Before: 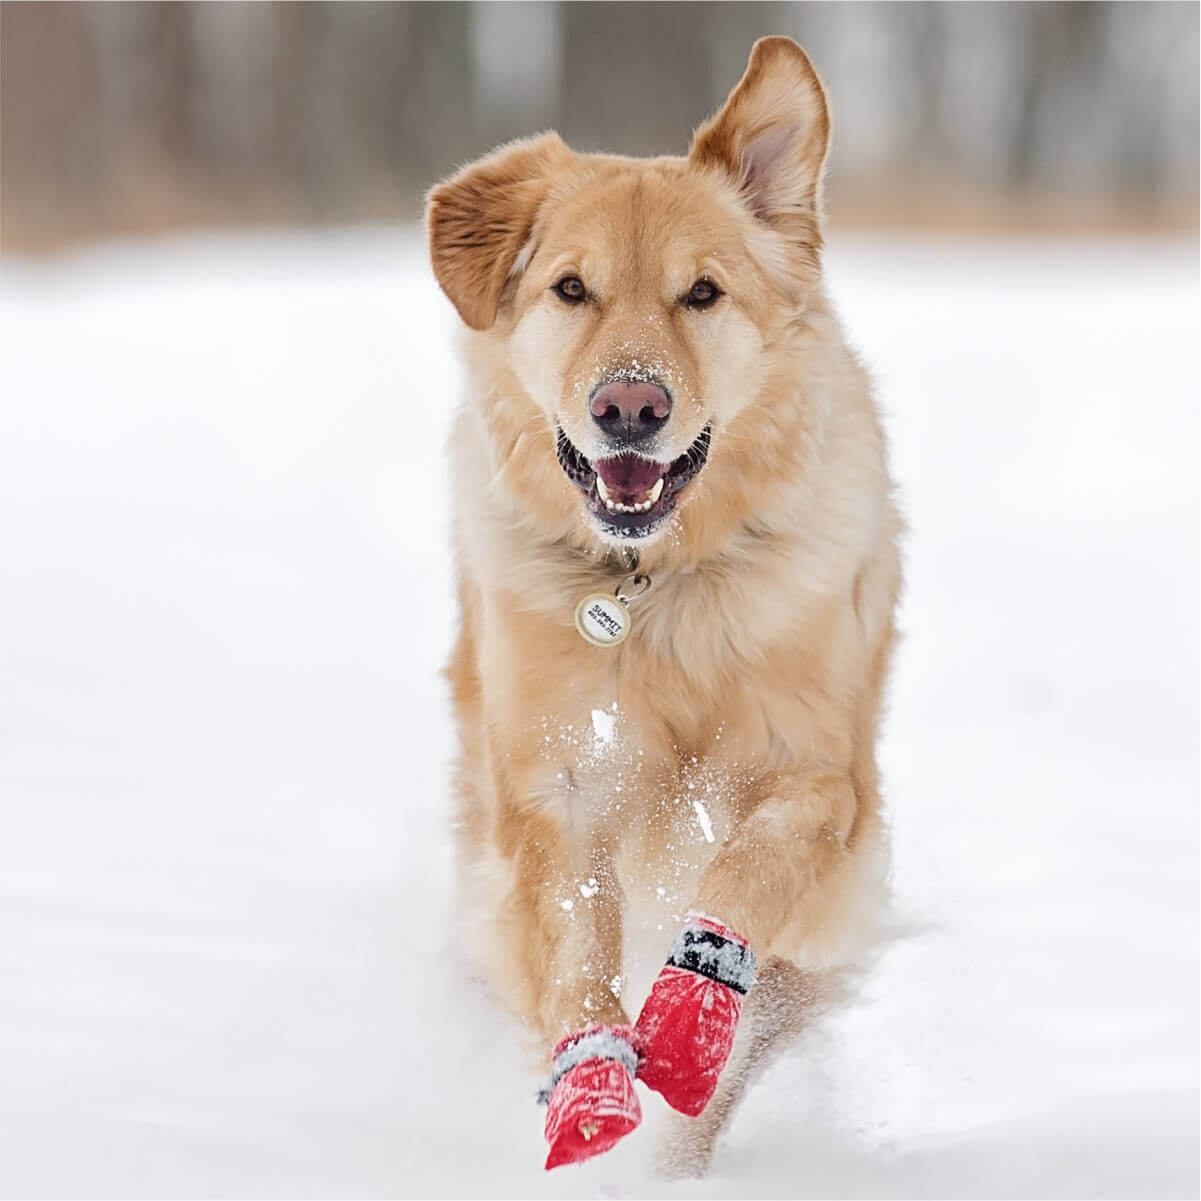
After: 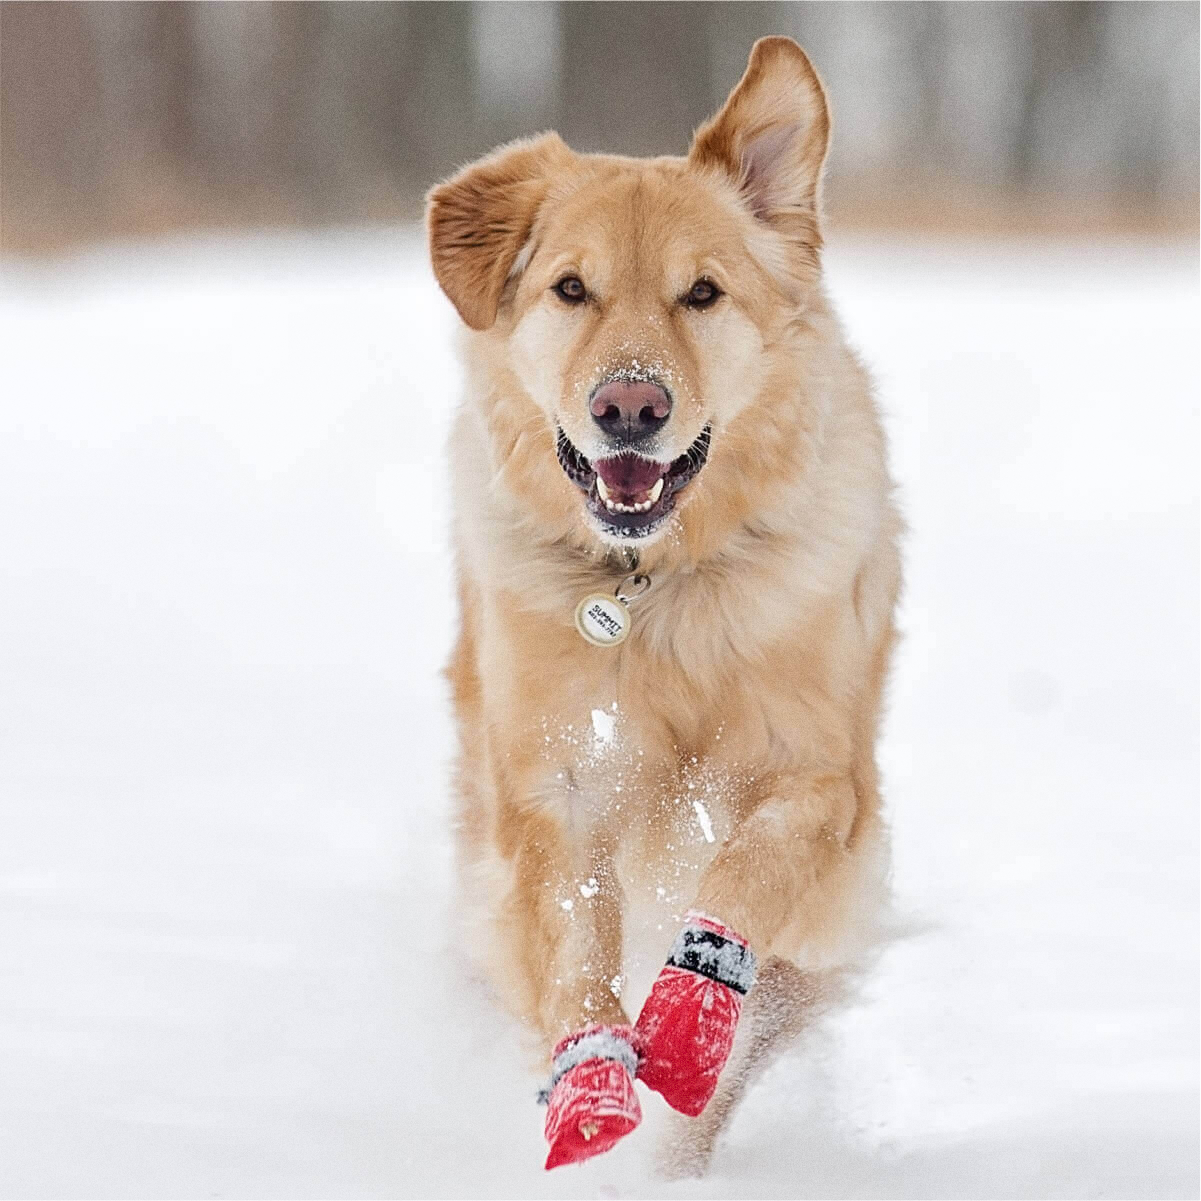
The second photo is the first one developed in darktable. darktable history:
grain: coarseness 0.09 ISO
